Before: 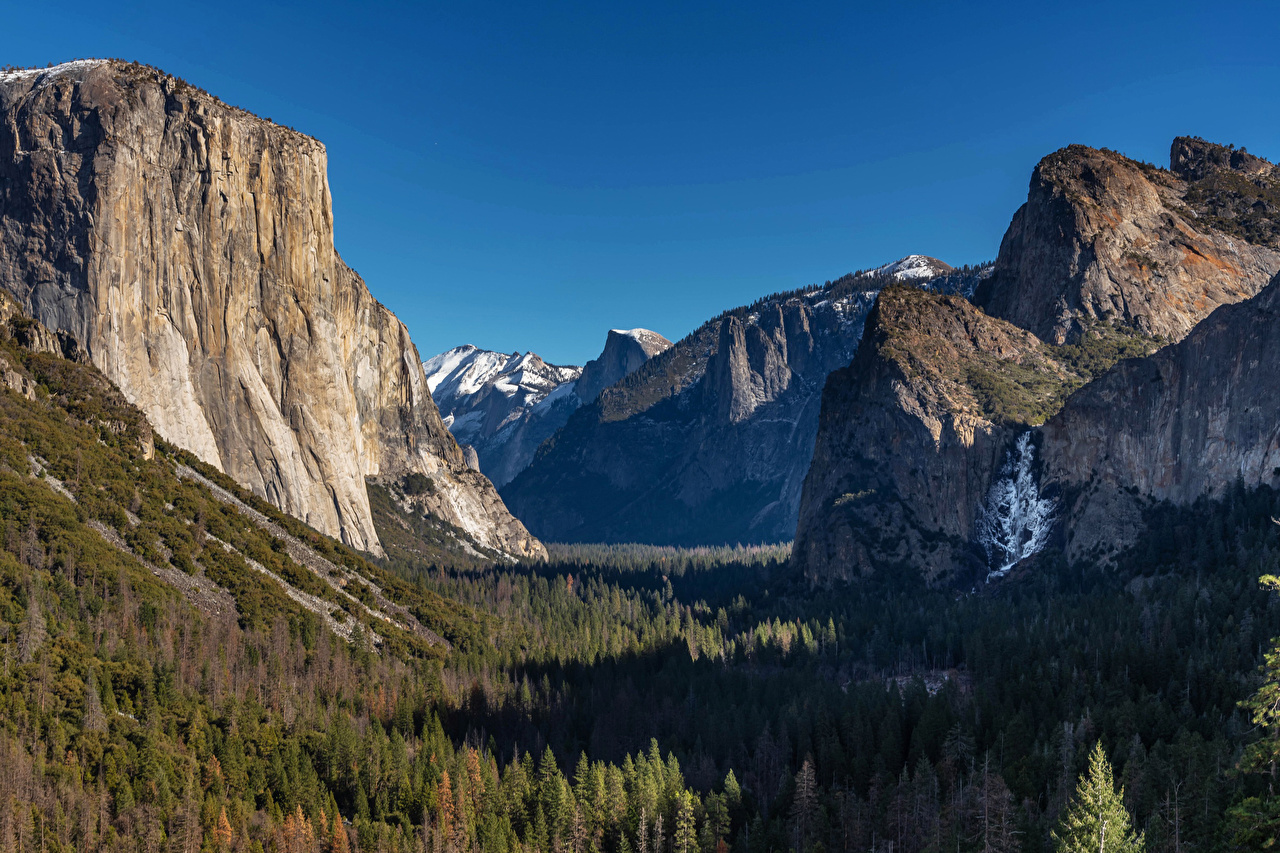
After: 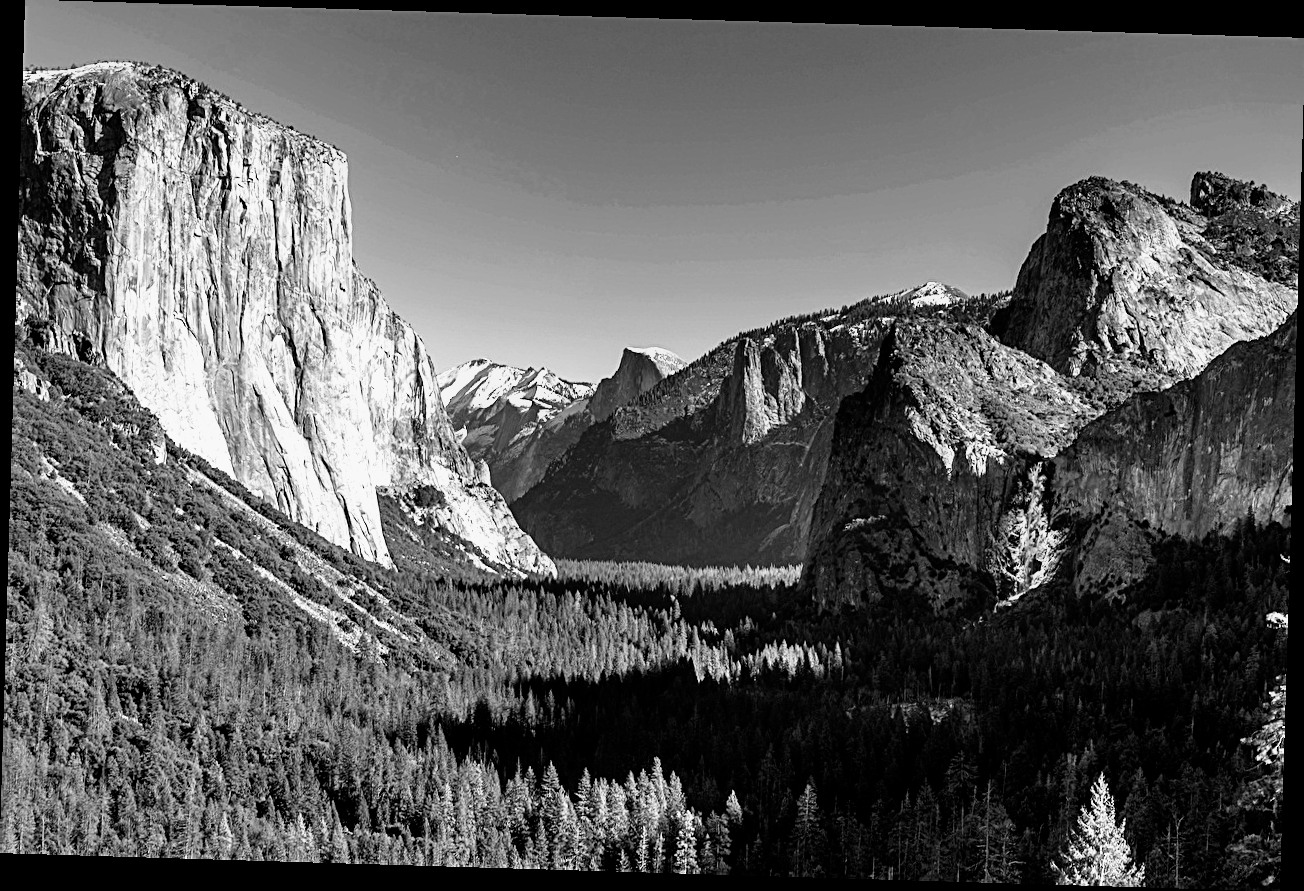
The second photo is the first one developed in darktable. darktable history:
sharpen: radius 2.167, amount 0.381, threshold 0
filmic rgb: middle gray luminance 8.8%, black relative exposure -6.3 EV, white relative exposure 2.7 EV, threshold 6 EV, target black luminance 0%, hardness 4.74, latitude 73.47%, contrast 1.332, shadows ↔ highlights balance 10.13%, add noise in highlights 0, preserve chrominance no, color science v3 (2019), use custom middle-gray values true, iterations of high-quality reconstruction 0, contrast in highlights soft, enable highlight reconstruction true
monochrome: a -35.87, b 49.73, size 1.7
rotate and perspective: rotation 1.72°, automatic cropping off
